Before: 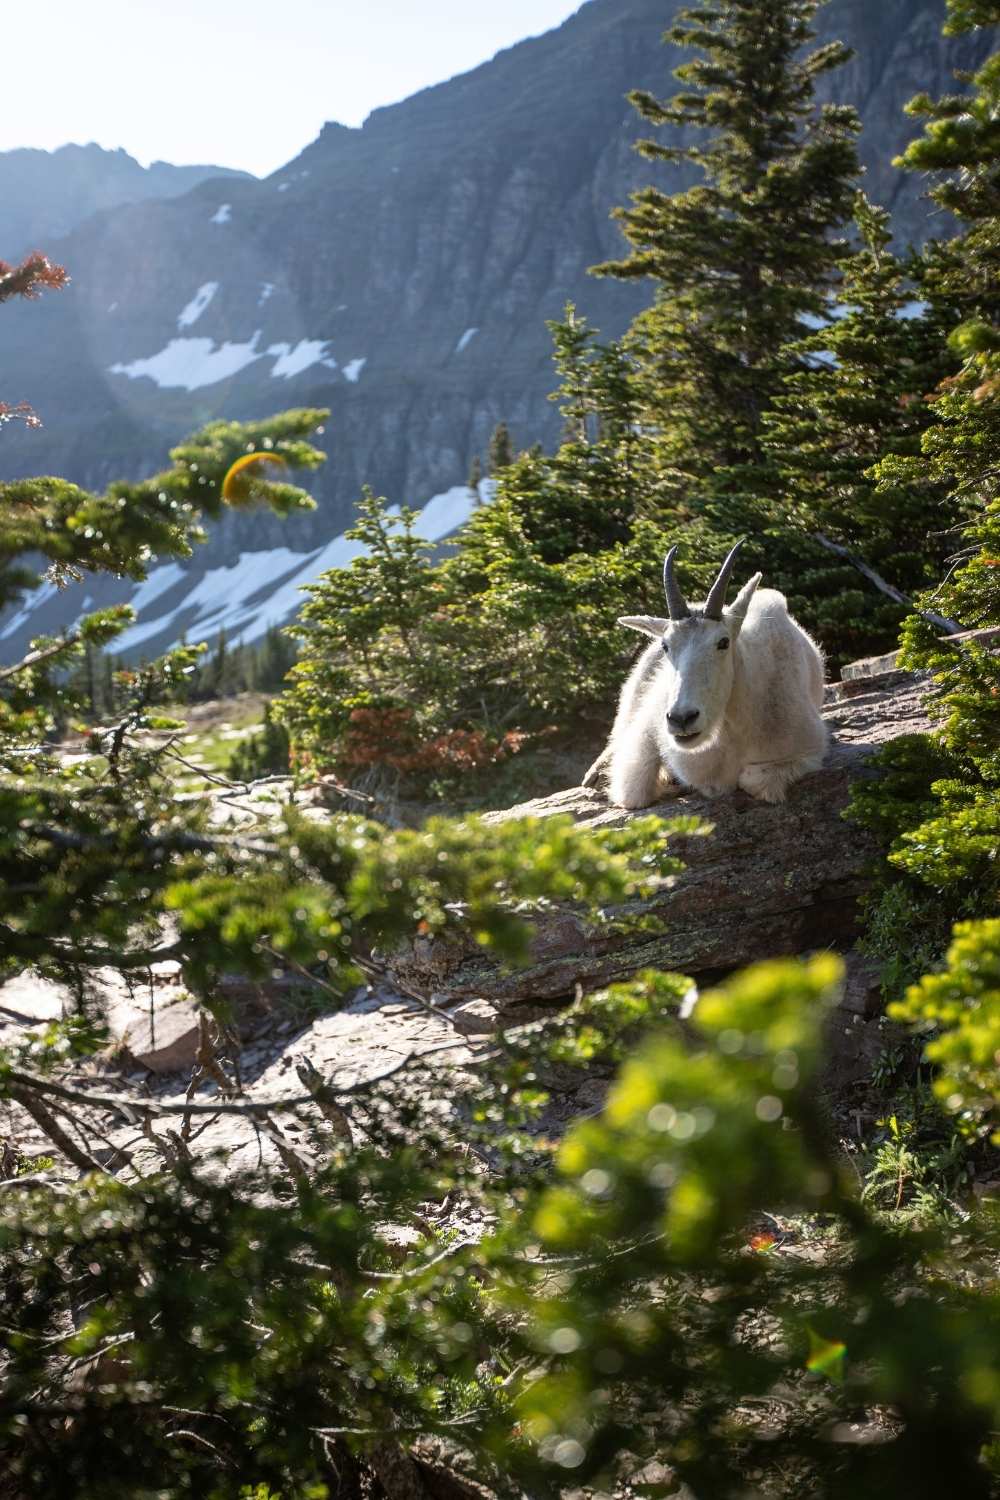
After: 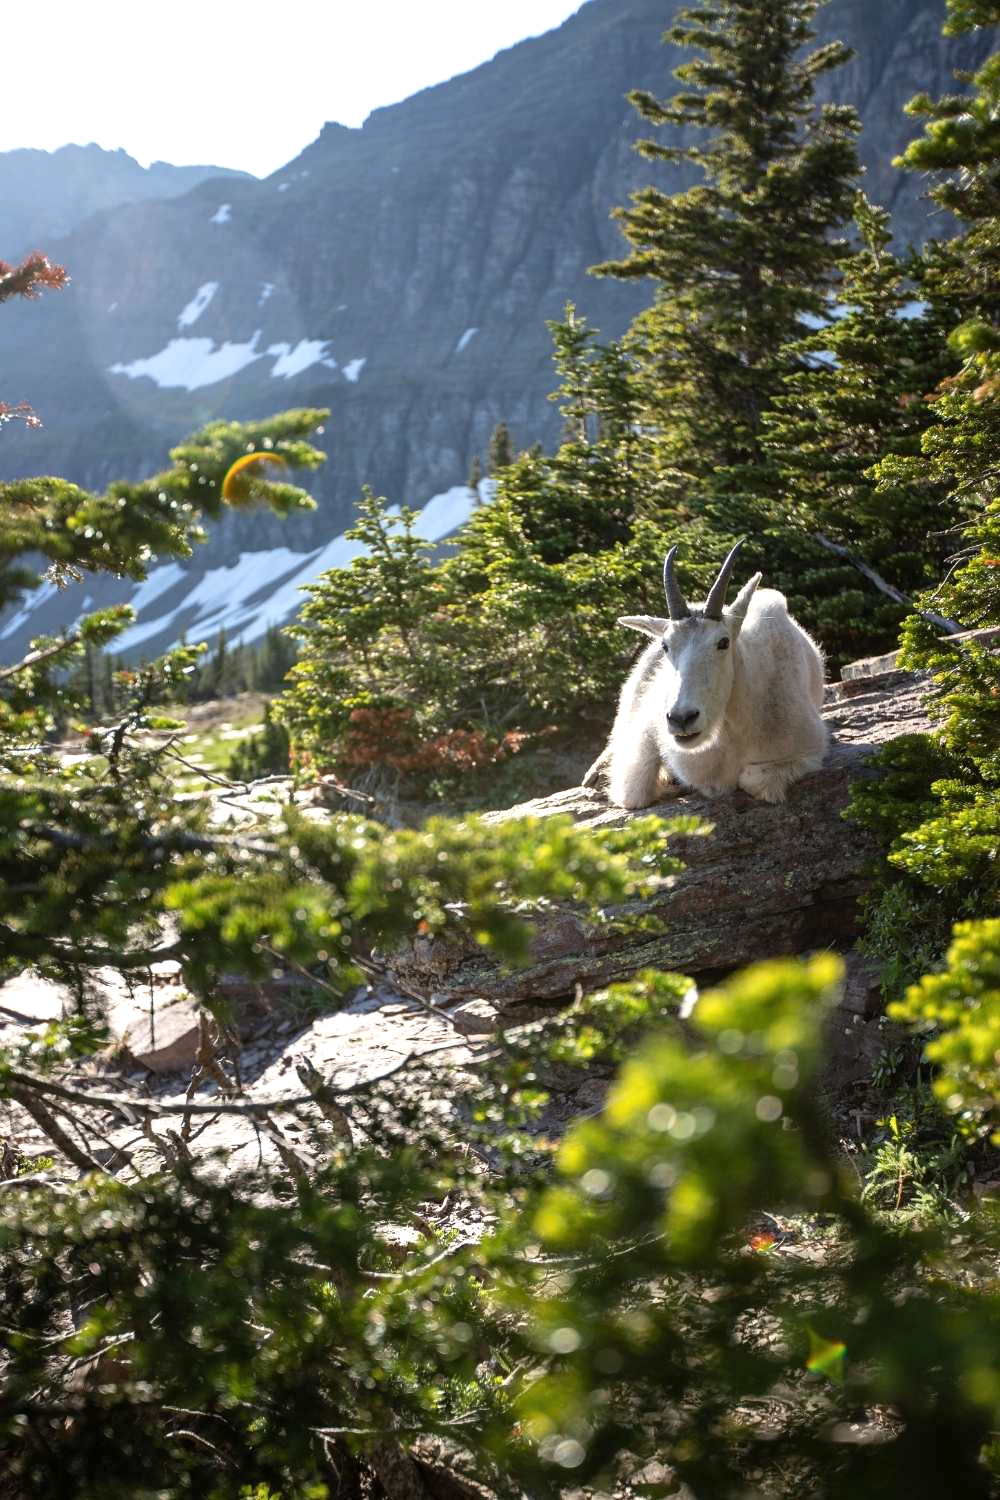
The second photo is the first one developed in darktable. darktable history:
color correction: highlights b* -0.039, saturation 0.989
exposure: exposure 0.27 EV, compensate highlight preservation false
